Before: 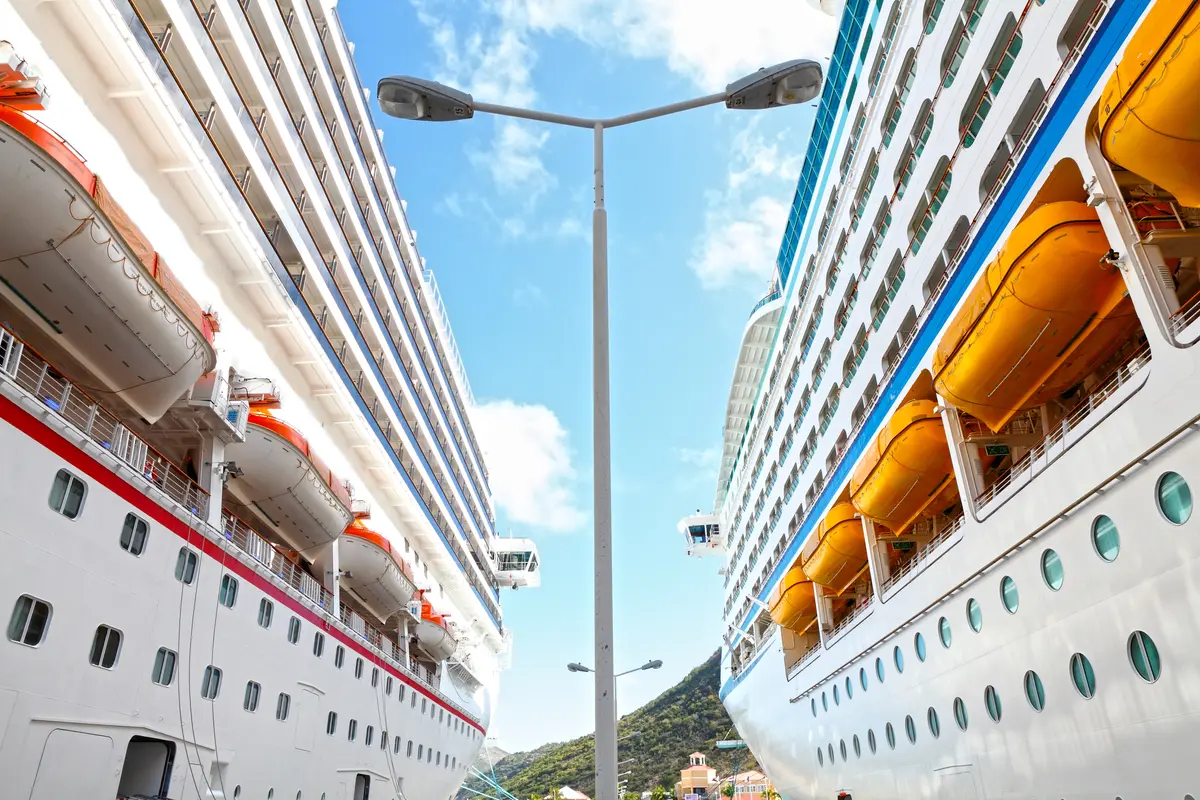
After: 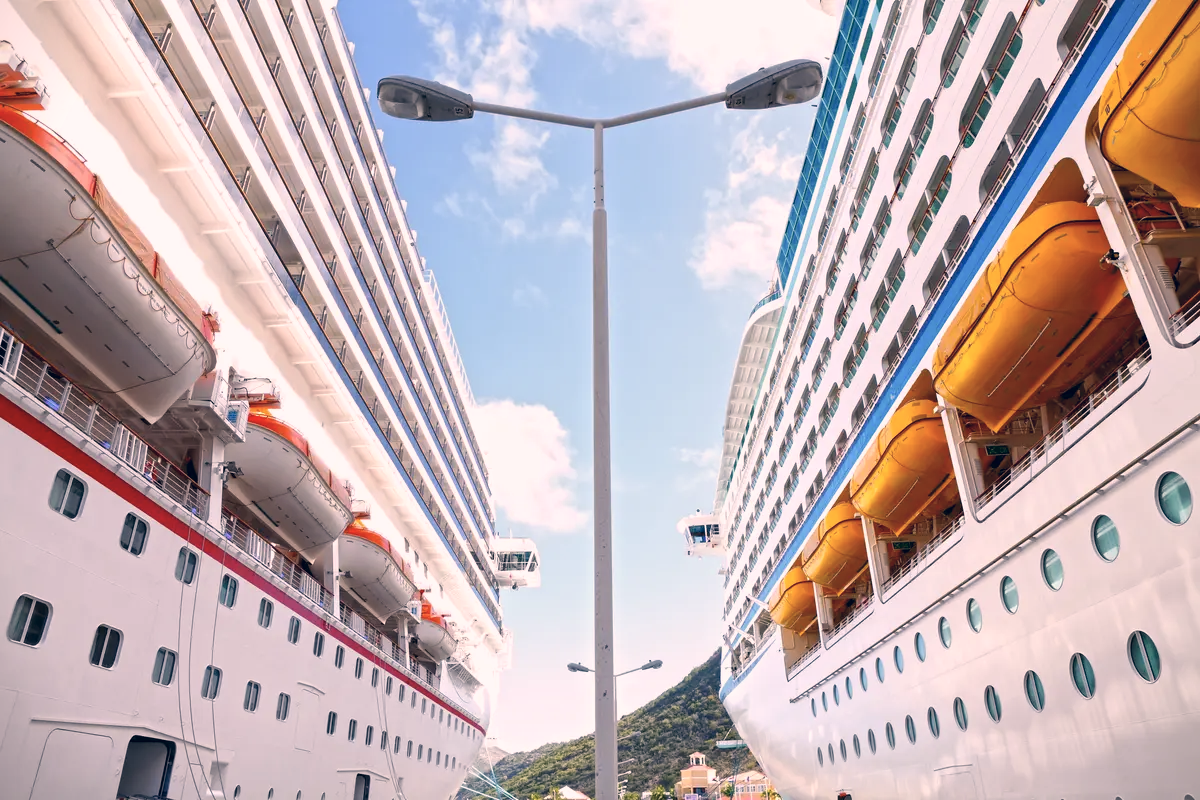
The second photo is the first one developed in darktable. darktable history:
color correction: highlights a* 14.24, highlights b* 6.01, shadows a* -5.07, shadows b* -15.99, saturation 0.84
vignetting: fall-off start 100.83%, brightness -0.587, saturation -0.119, unbound false
